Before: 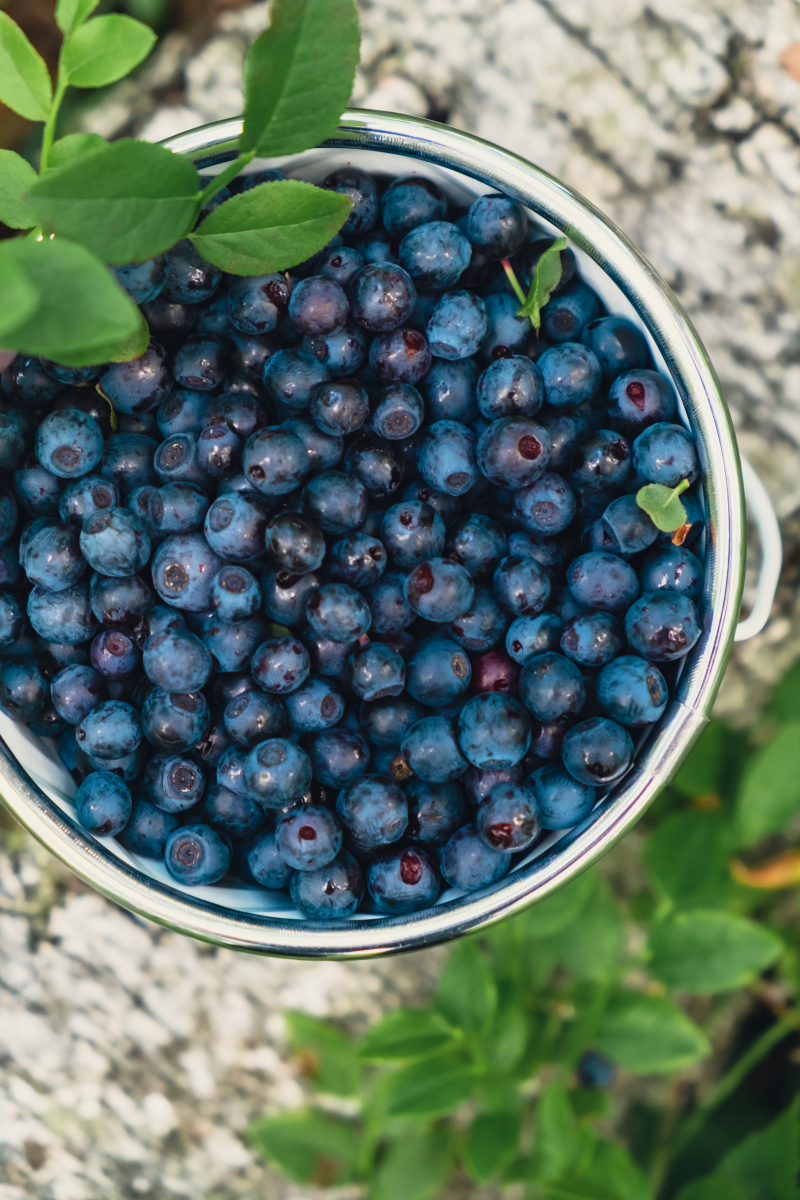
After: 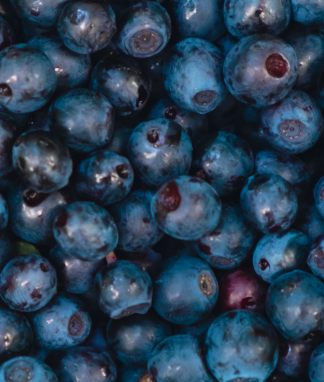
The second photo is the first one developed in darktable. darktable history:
exposure: compensate highlight preservation false
crop: left 31.671%, top 31.863%, right 27.802%, bottom 36.263%
